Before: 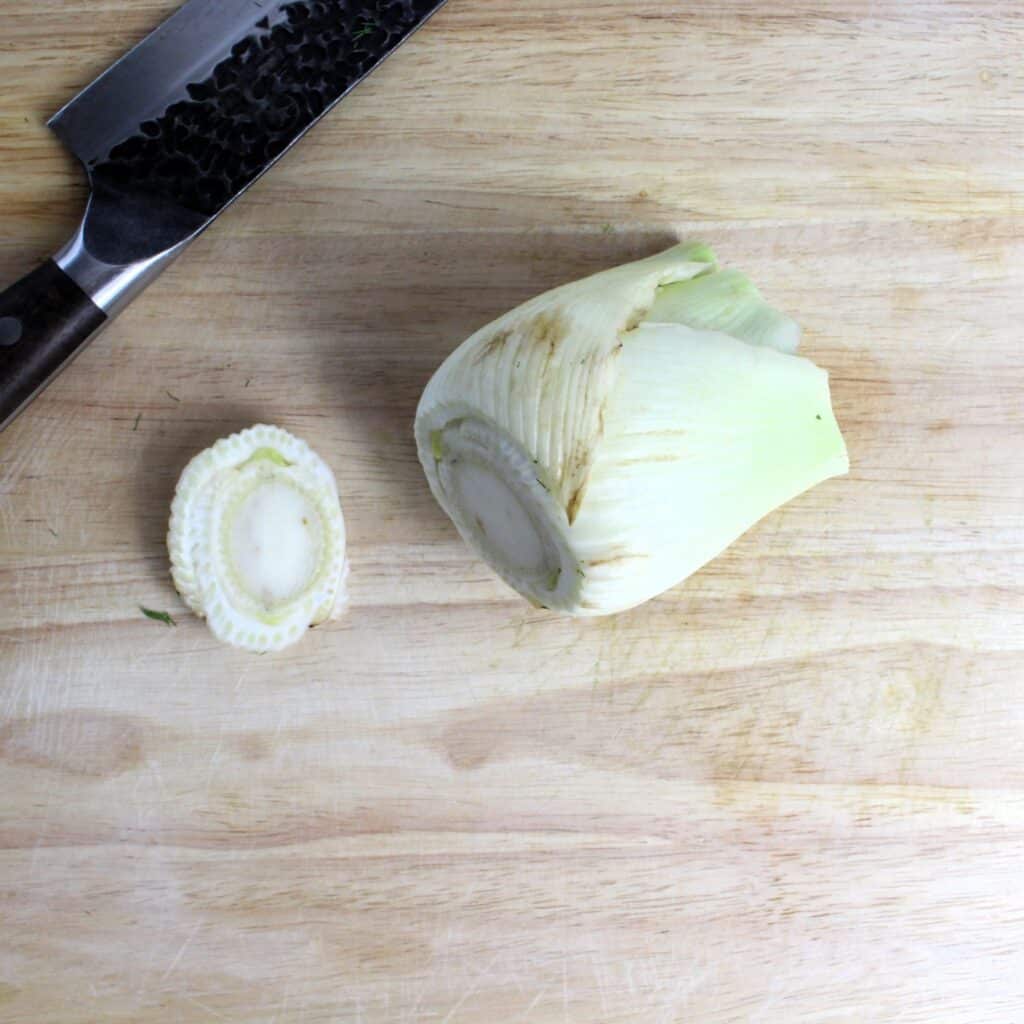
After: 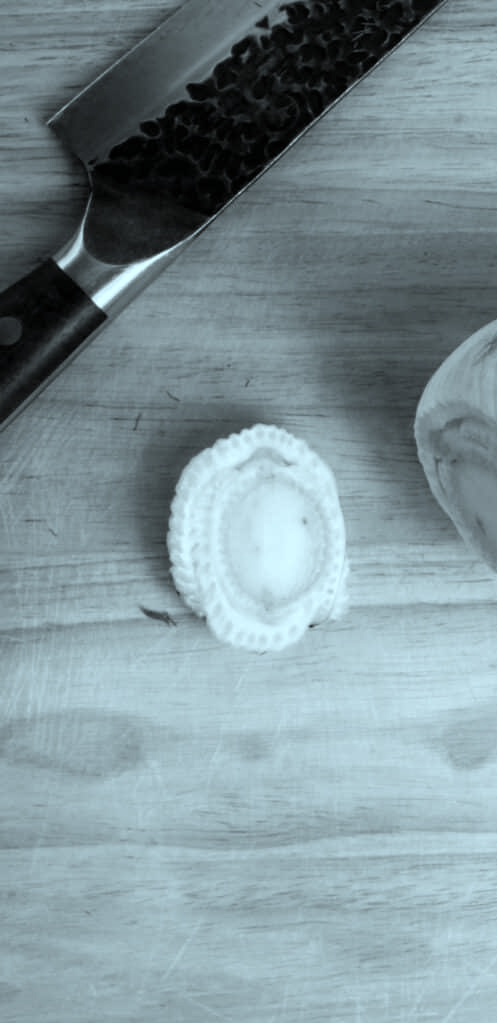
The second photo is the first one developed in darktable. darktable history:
color correction: highlights a* -10.32, highlights b* -9.82
exposure: exposure 0.079 EV, compensate exposure bias true, compensate highlight preservation false
crop and rotate: left 0.009%, top 0%, right 51.387%
color calibration: output gray [0.267, 0.423, 0.267, 0], illuminant F (fluorescent), F source F9 (Cool White Deluxe 4150 K) – high CRI, x 0.375, y 0.373, temperature 4163.55 K
